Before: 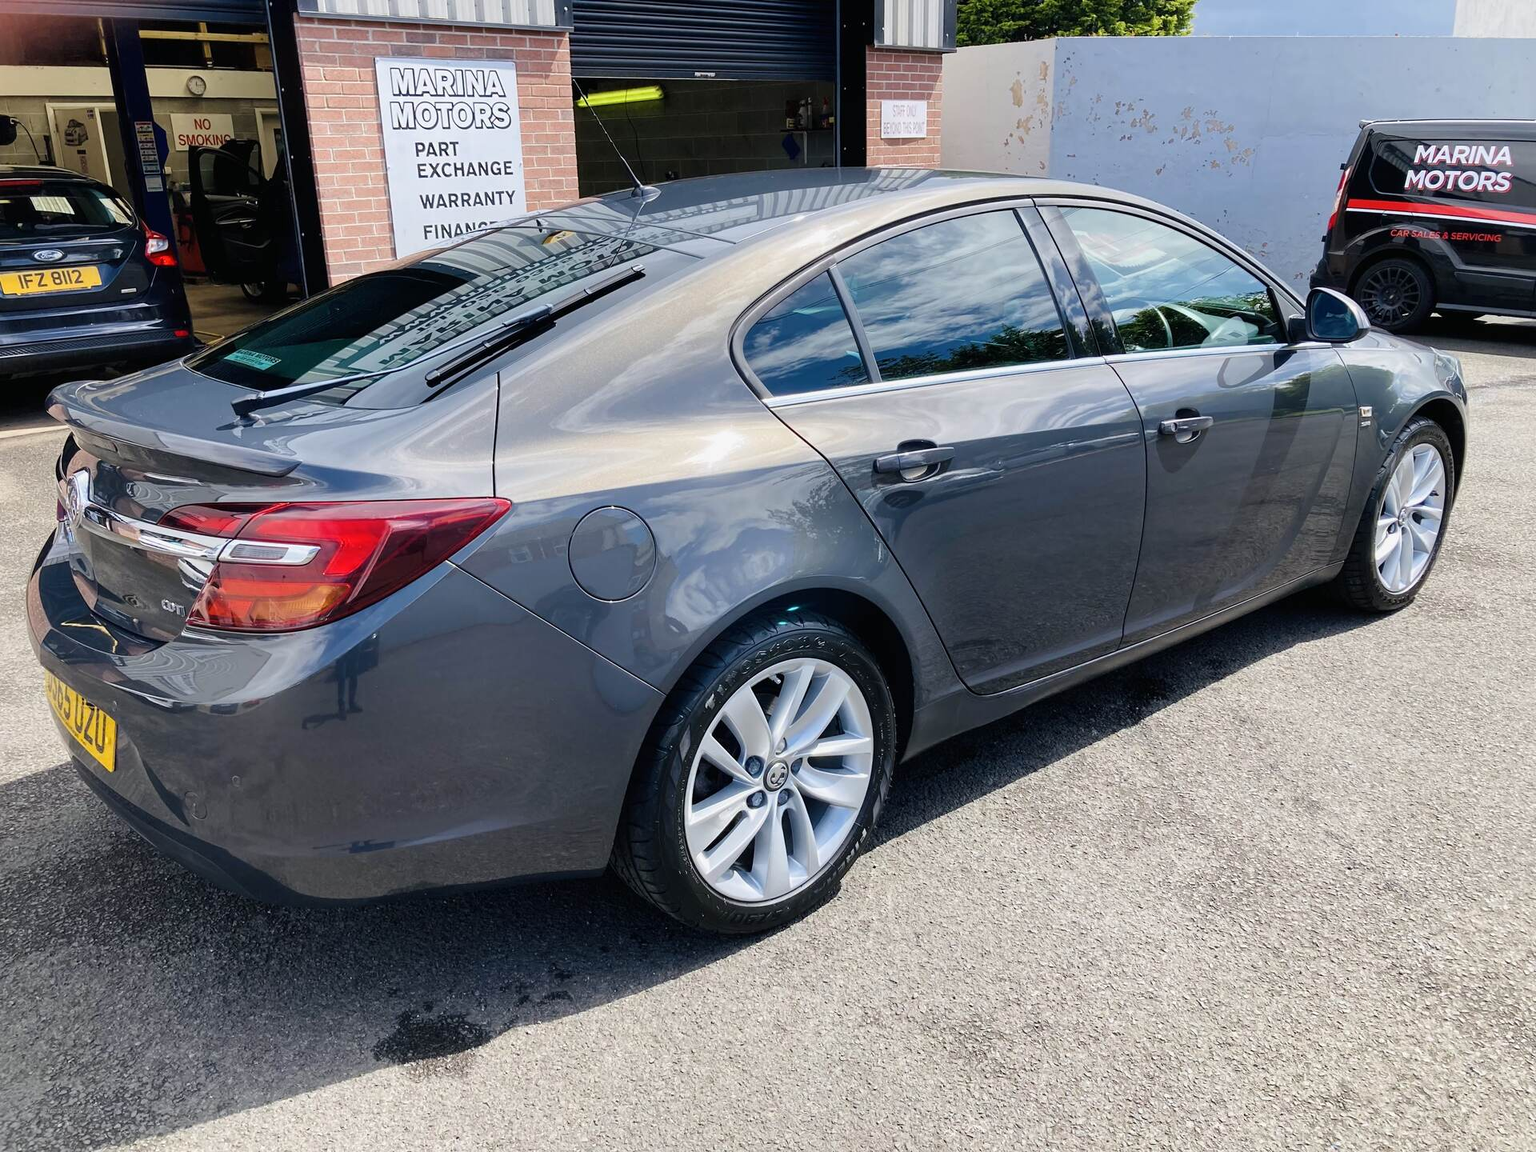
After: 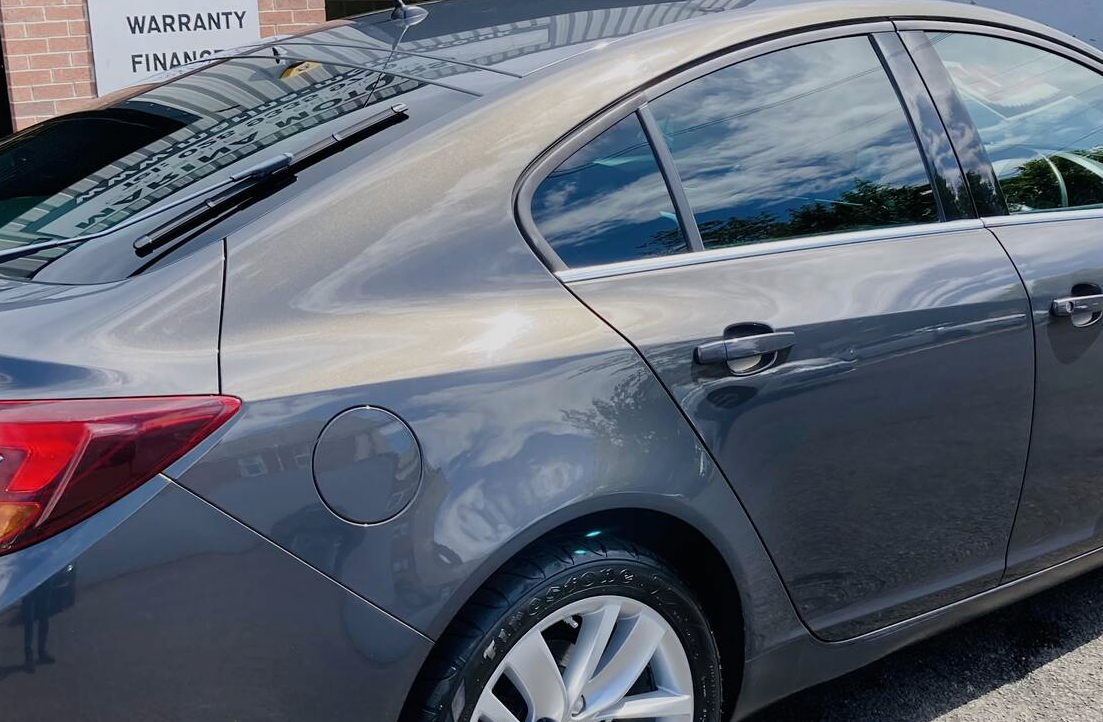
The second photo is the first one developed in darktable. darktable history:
crop: left 20.772%, top 15.797%, right 21.775%, bottom 34.058%
exposure: exposure -0.355 EV, compensate exposure bias true, compensate highlight preservation false
